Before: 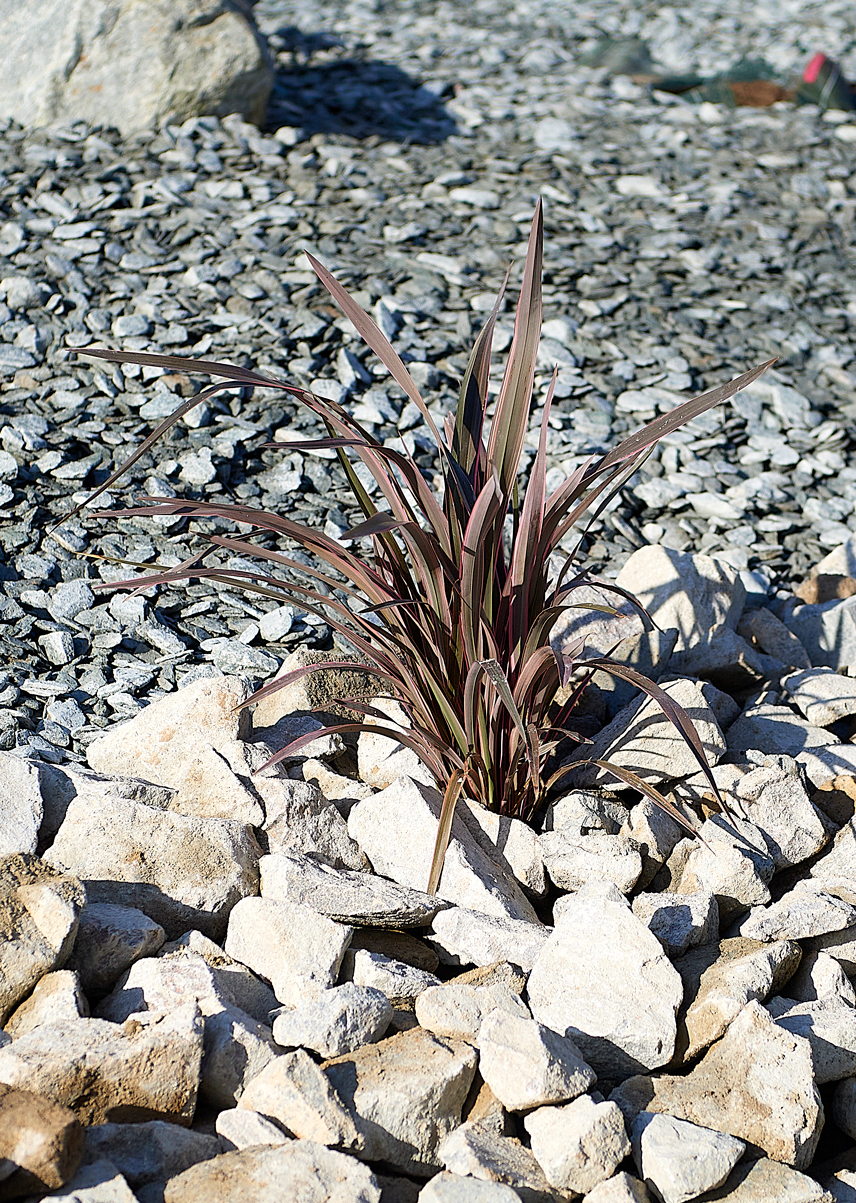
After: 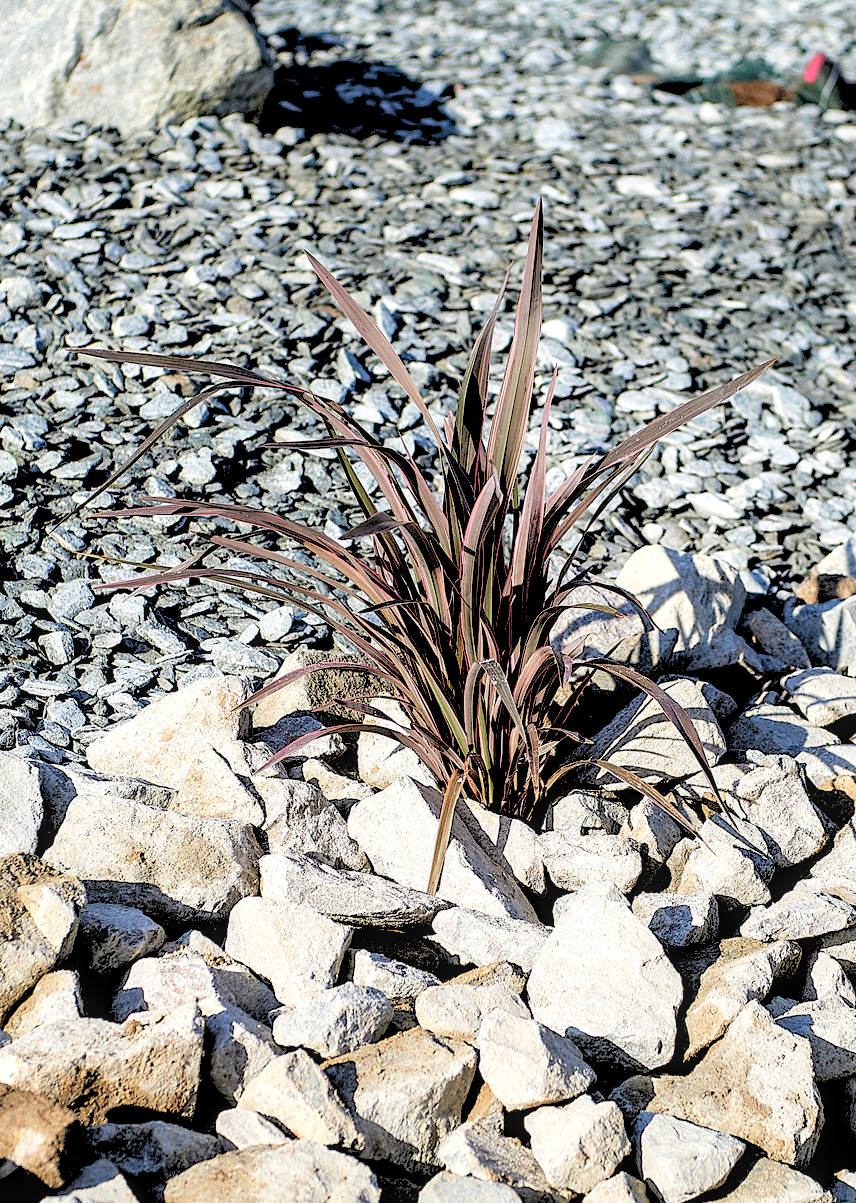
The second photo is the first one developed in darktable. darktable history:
white balance: emerald 1
rgb levels: levels [[0.027, 0.429, 0.996], [0, 0.5, 1], [0, 0.5, 1]]
local contrast: highlights 59%, detail 145%
